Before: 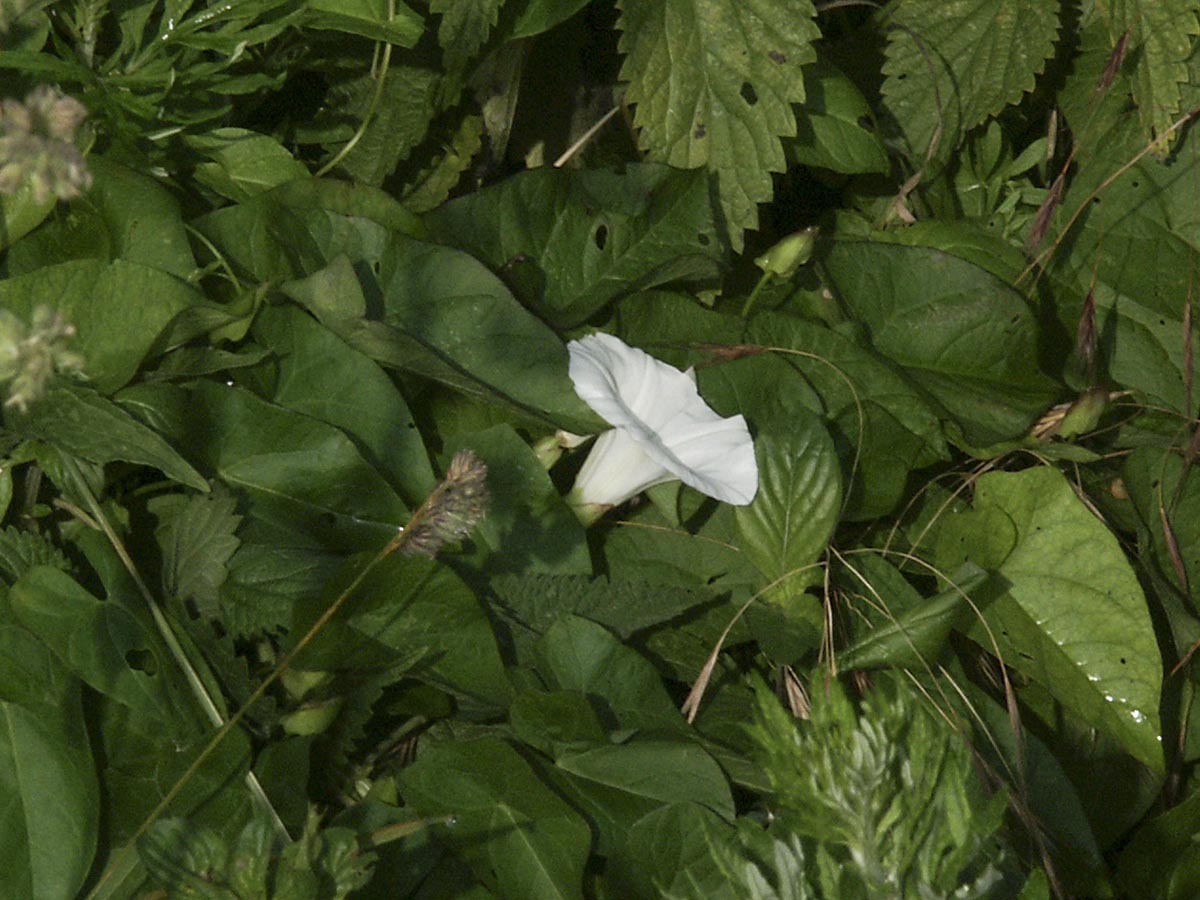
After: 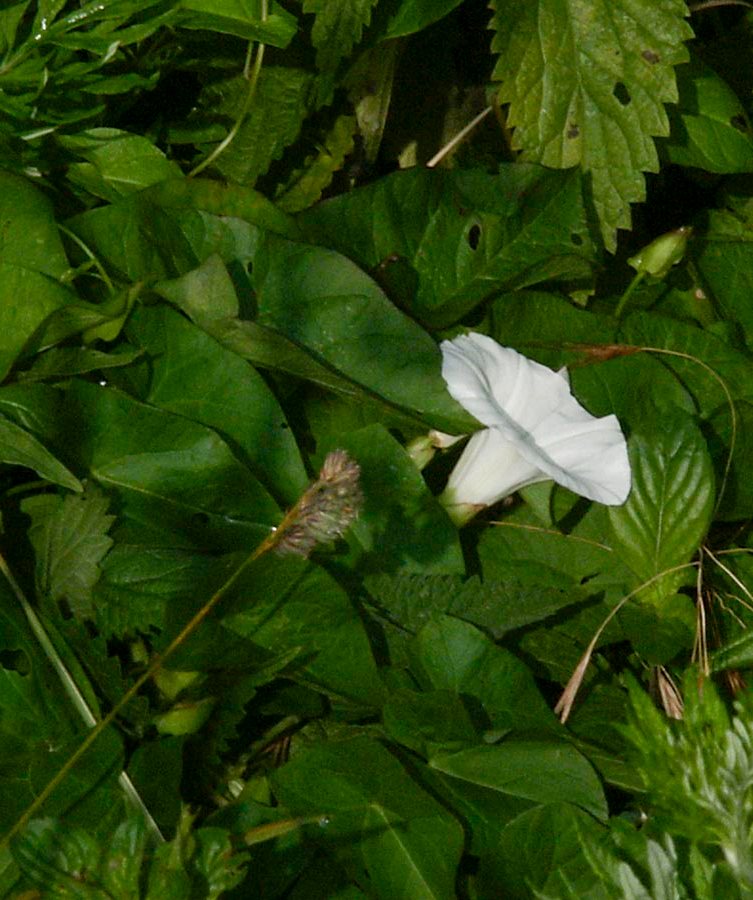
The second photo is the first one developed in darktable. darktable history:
crop: left 10.644%, right 26.528%
color balance rgb: perceptual saturation grading › global saturation 20%, perceptual saturation grading › highlights -25%, perceptual saturation grading › shadows 25%
